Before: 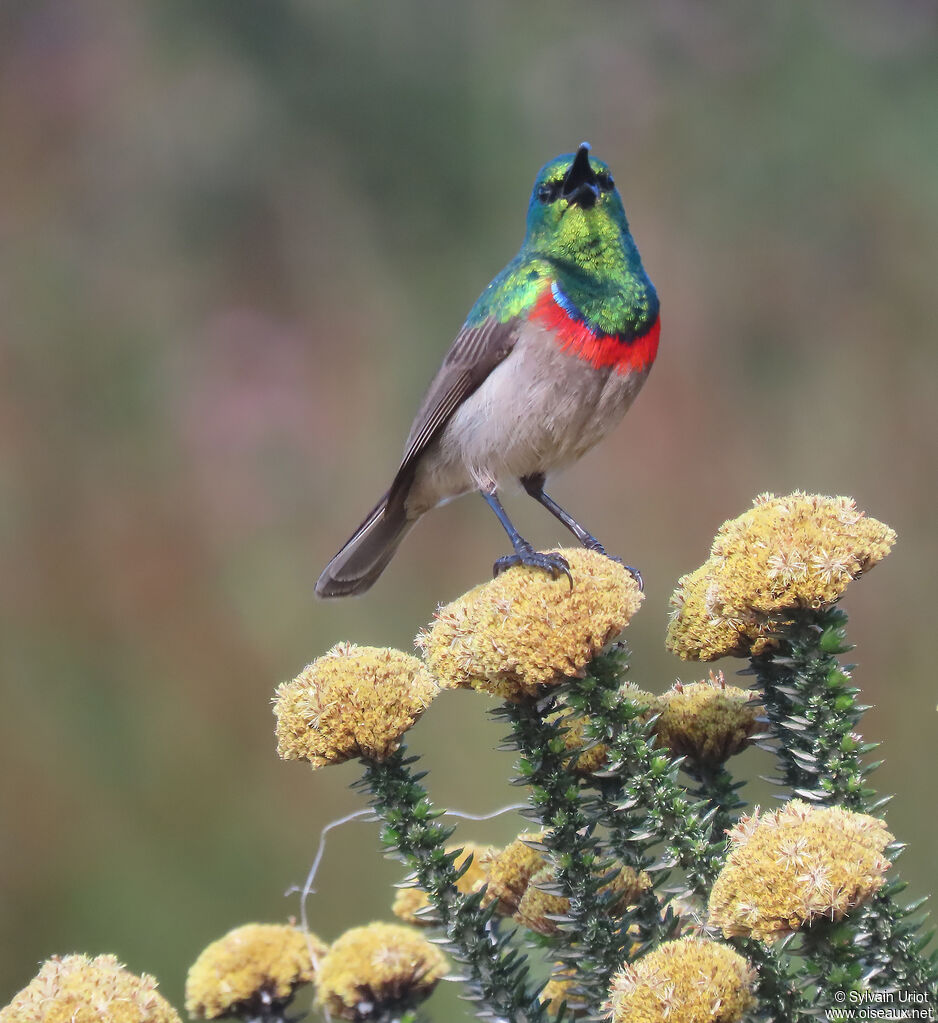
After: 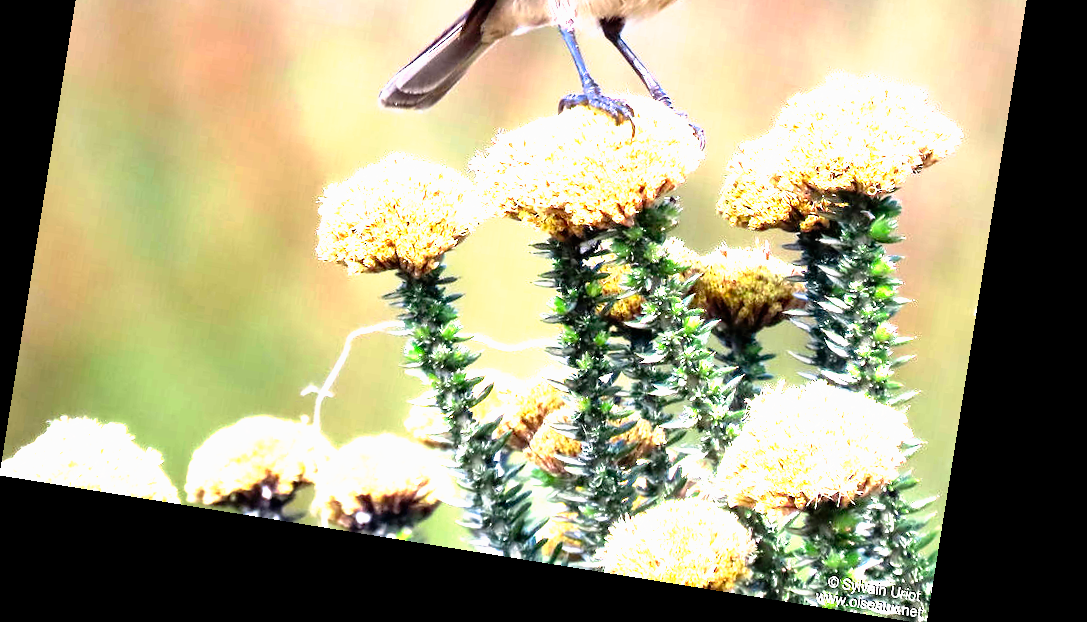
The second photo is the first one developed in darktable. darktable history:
rotate and perspective: rotation 9.12°, automatic cropping off
crop and rotate: top 46.237%
tone curve: curves: ch0 [(0, 0) (0.003, 0.01) (0.011, 0.011) (0.025, 0.008) (0.044, 0.007) (0.069, 0.006) (0.1, 0.005) (0.136, 0.015) (0.177, 0.094) (0.224, 0.241) (0.277, 0.369) (0.335, 0.5) (0.399, 0.648) (0.468, 0.811) (0.543, 0.975) (0.623, 0.989) (0.709, 0.989) (0.801, 0.99) (0.898, 0.99) (1, 1)], preserve colors none
